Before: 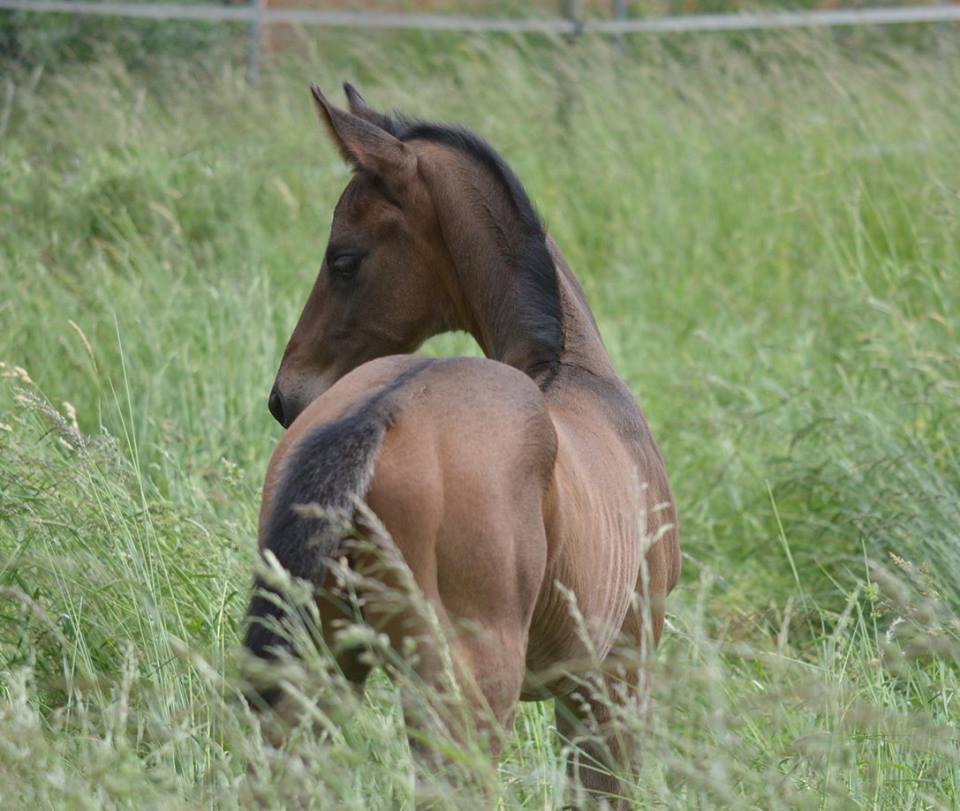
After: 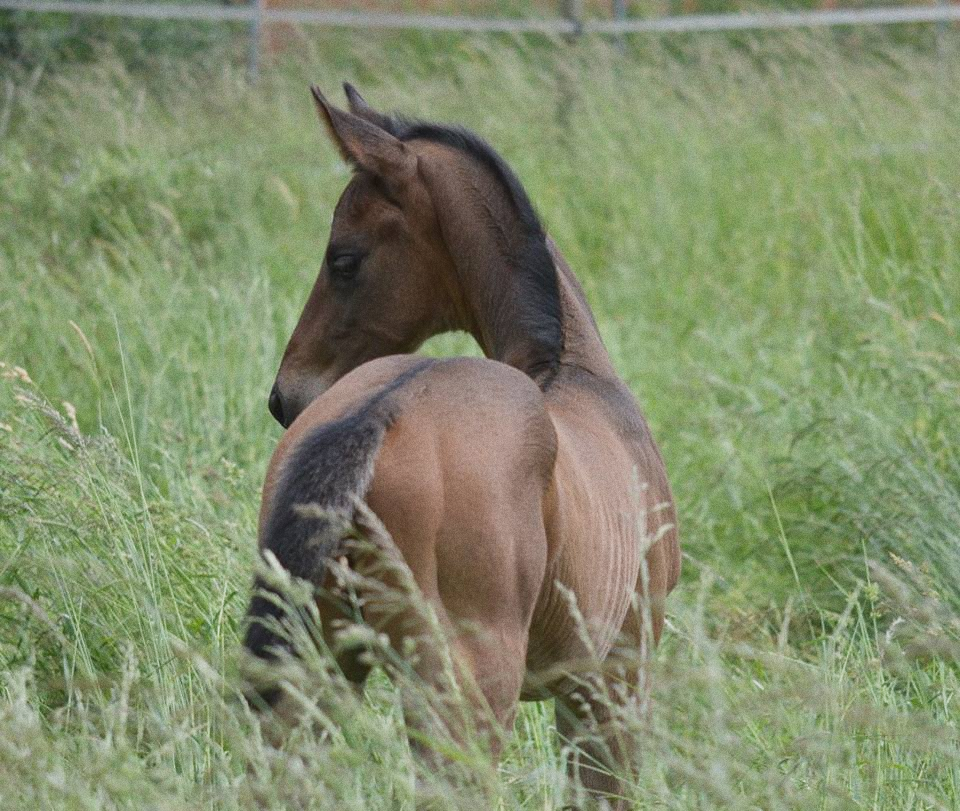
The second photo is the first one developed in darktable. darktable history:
grain: coarseness 0.09 ISO
sigmoid: contrast 1.22, skew 0.65
